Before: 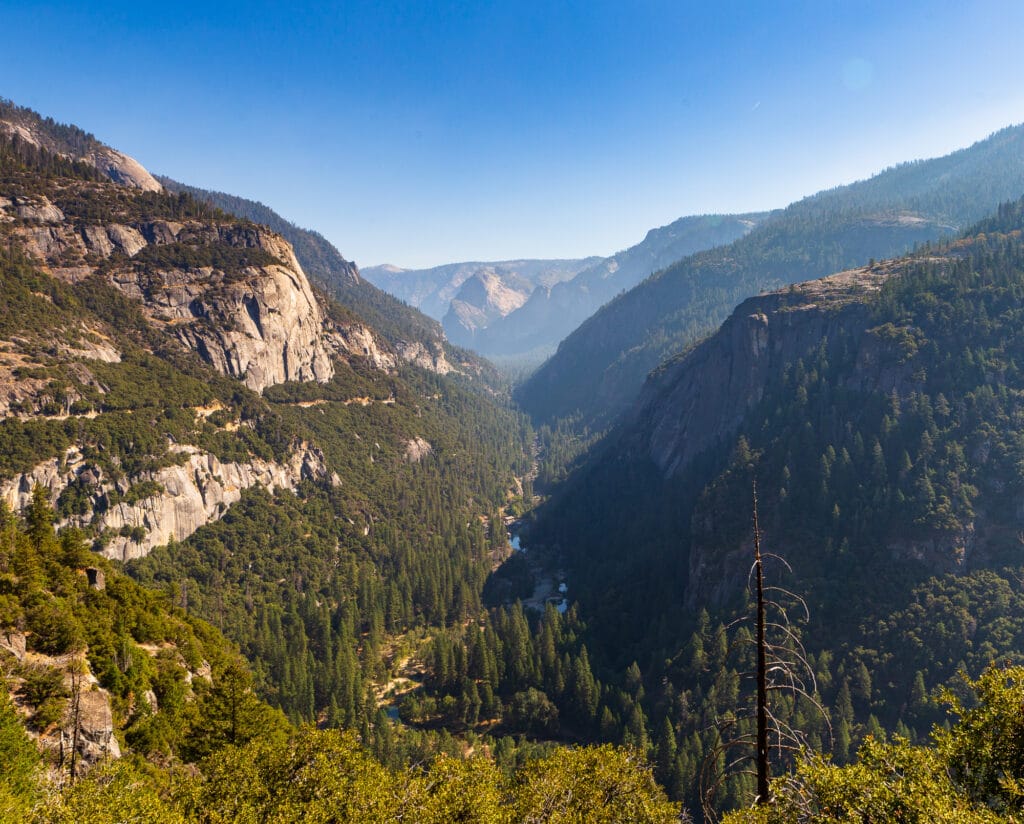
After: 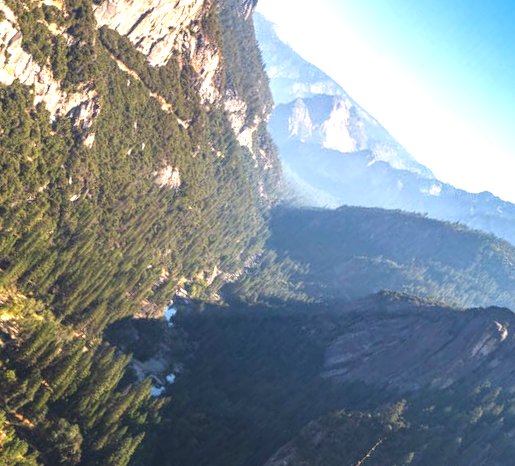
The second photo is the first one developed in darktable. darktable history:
crop and rotate: angle -45.68°, top 16.192%, right 0.956%, bottom 11.674%
exposure: black level correction -0.005, exposure 1.003 EV, compensate exposure bias true, compensate highlight preservation false
local contrast: on, module defaults
